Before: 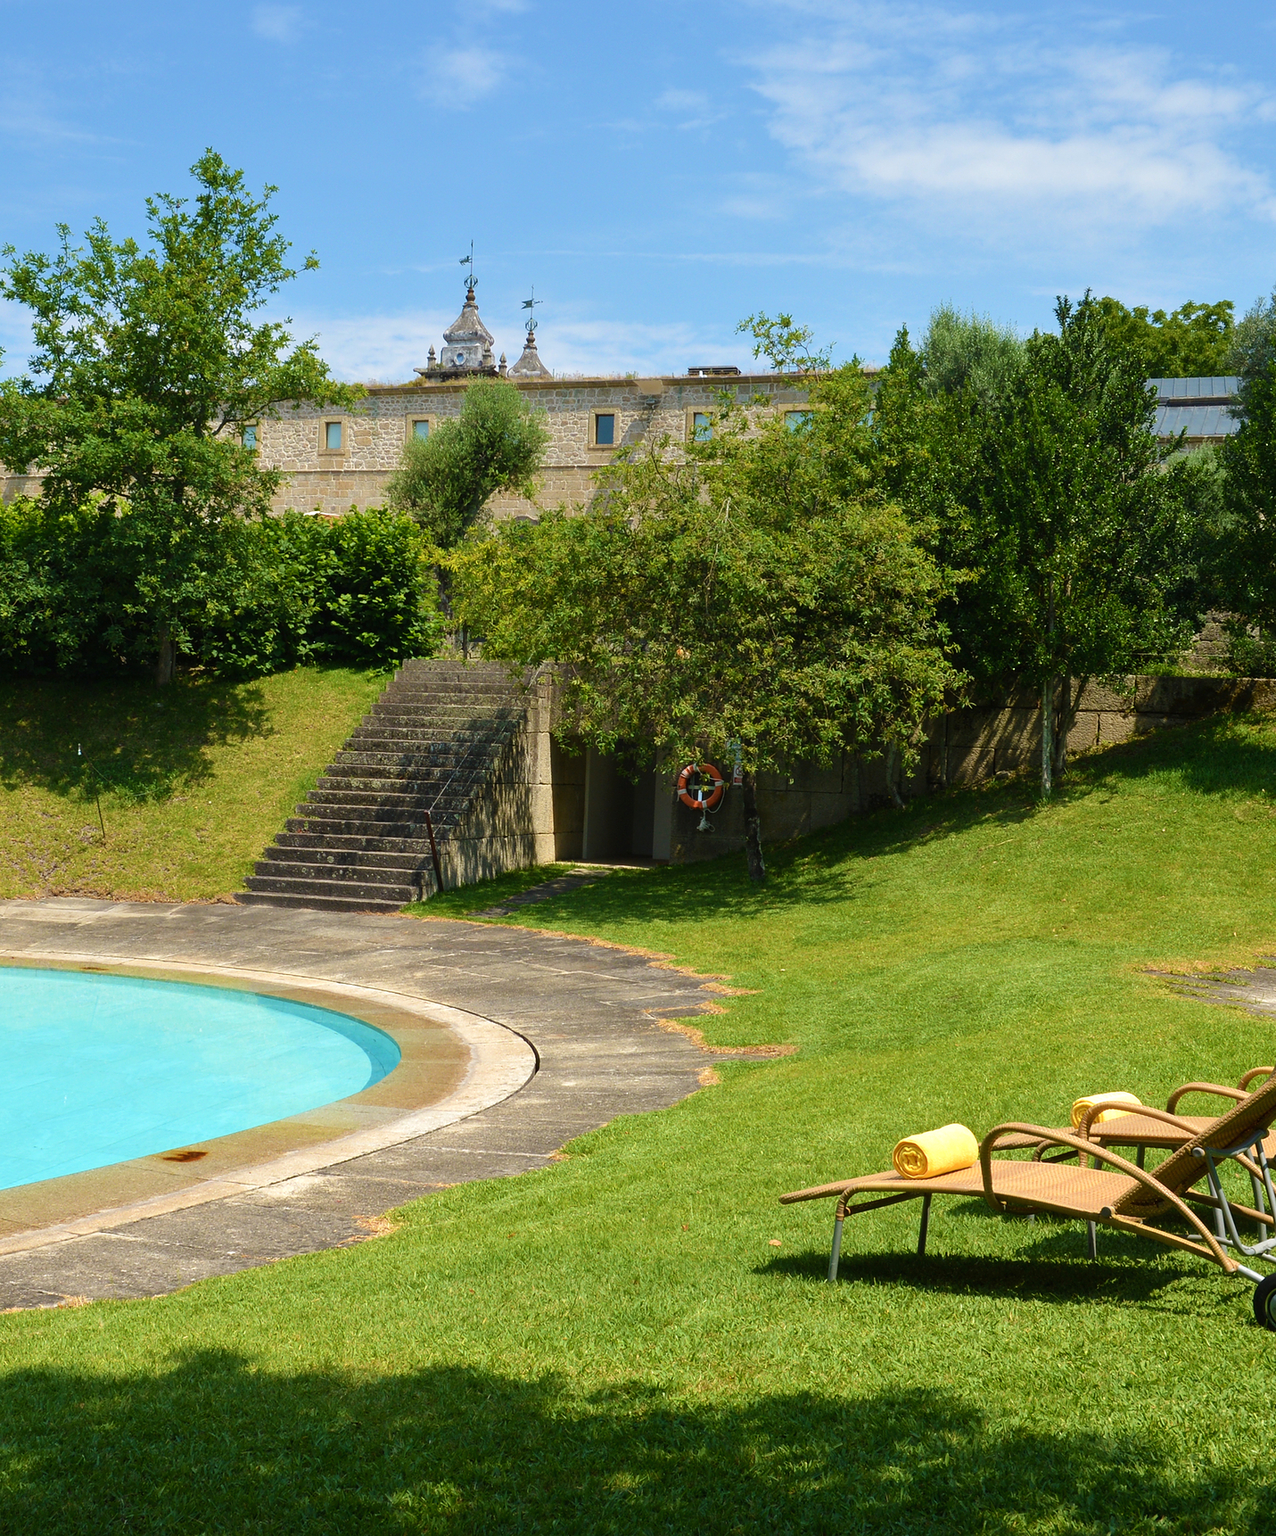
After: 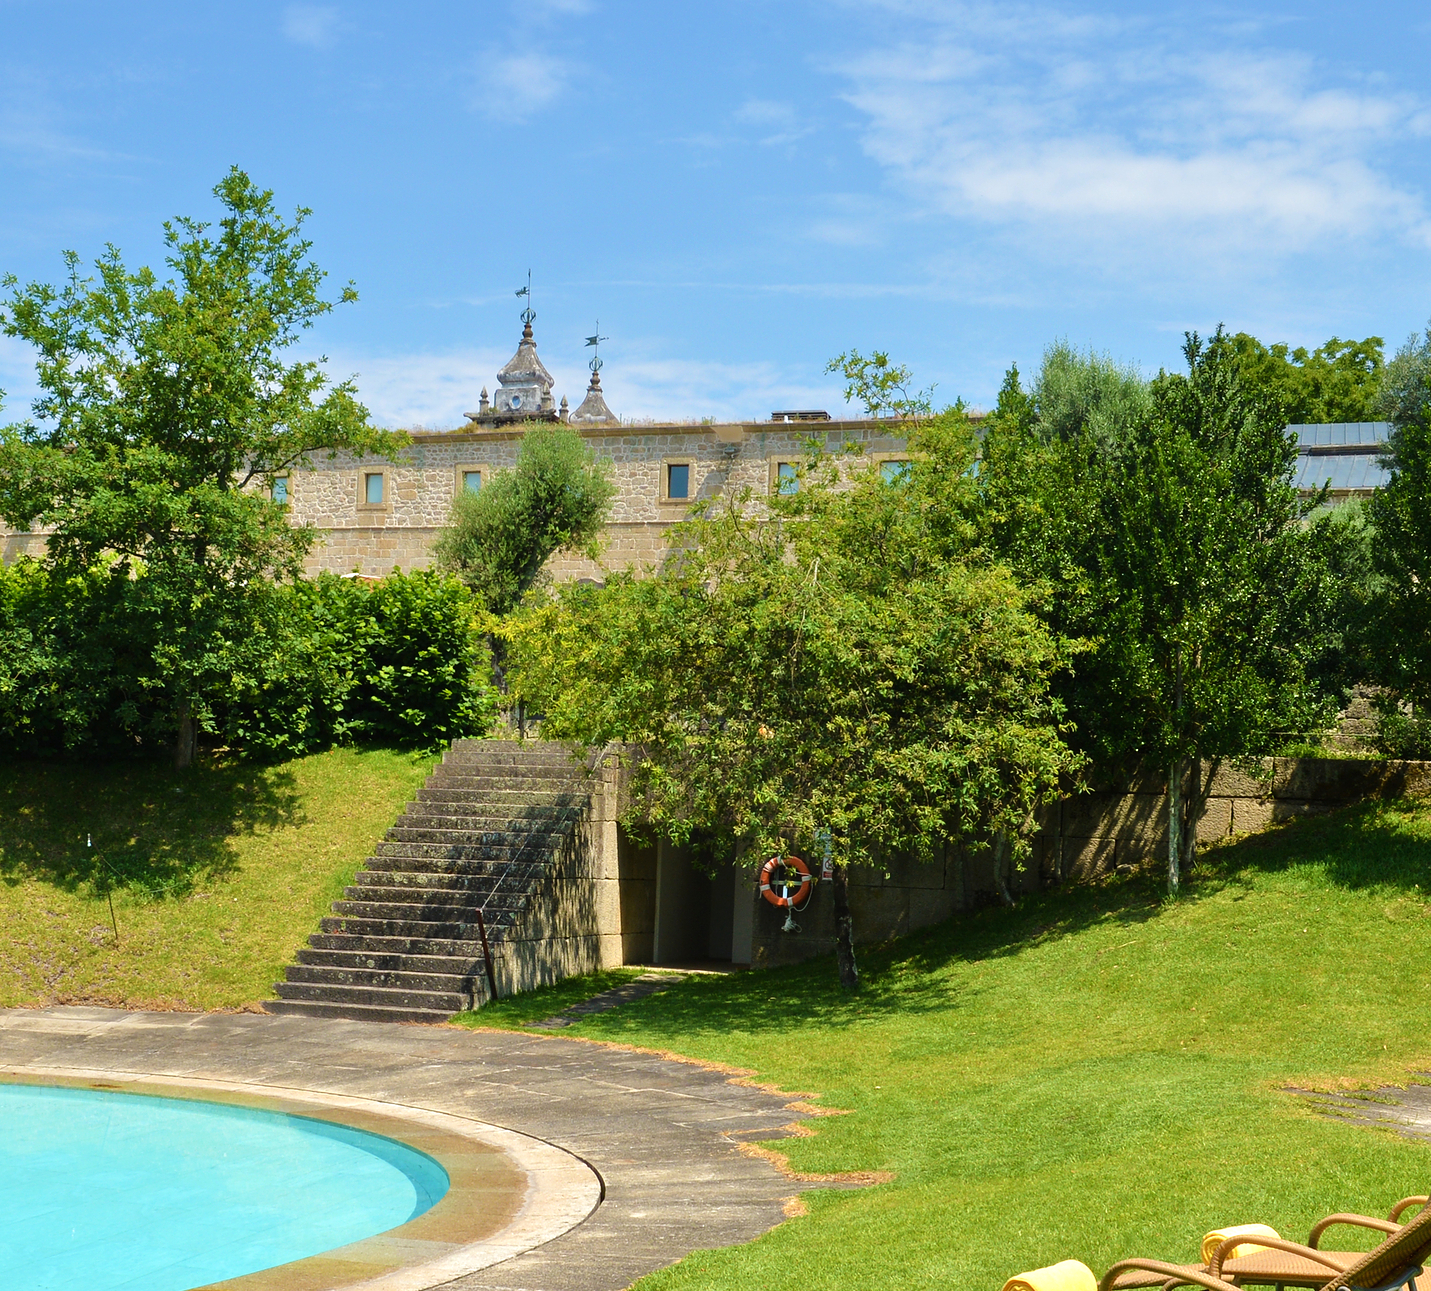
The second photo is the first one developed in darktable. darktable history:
tone equalizer: -8 EV 0.018 EV, -7 EV -0.032 EV, -6 EV 0.008 EV, -5 EV 0.045 EV, -4 EV 0.303 EV, -3 EV 0.636 EV, -2 EV 0.587 EV, -1 EV 0.204 EV, +0 EV 0.044 EV
crop: bottom 24.986%
